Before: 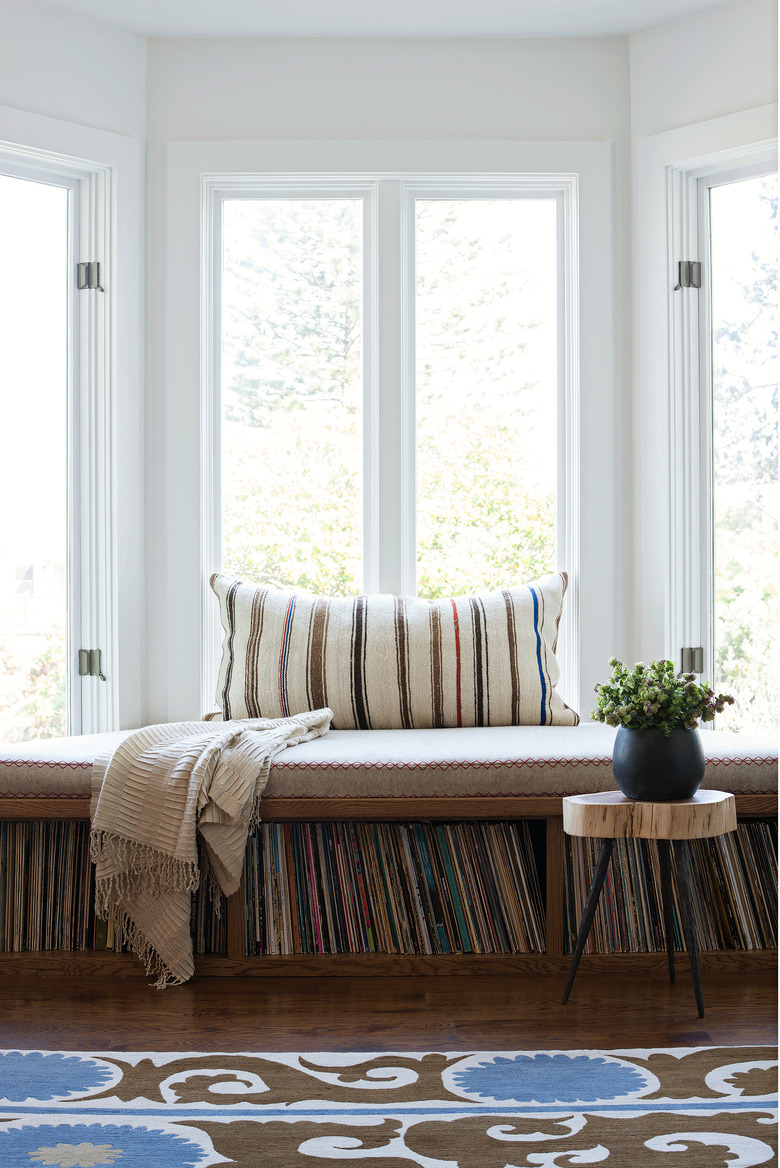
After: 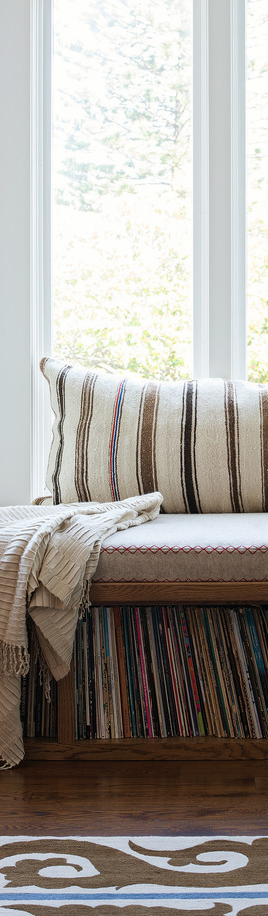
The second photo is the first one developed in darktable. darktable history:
crop and rotate: left 21.915%, top 18.543%, right 43.641%, bottom 2.972%
exposure: exposure -0.011 EV, compensate highlight preservation false
